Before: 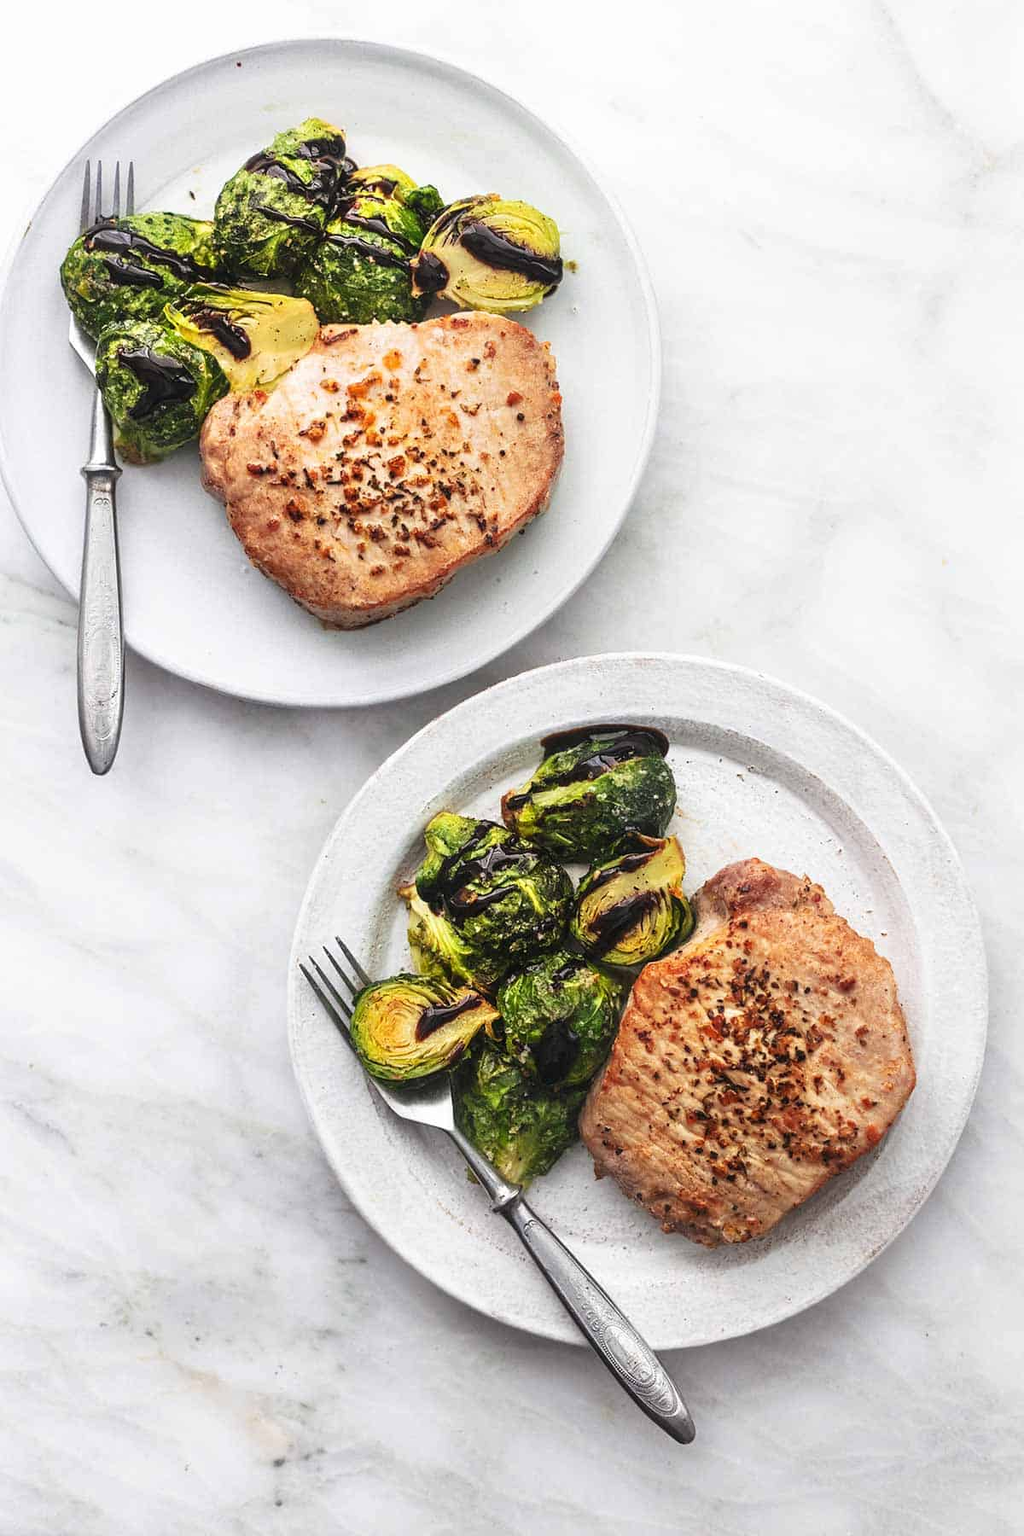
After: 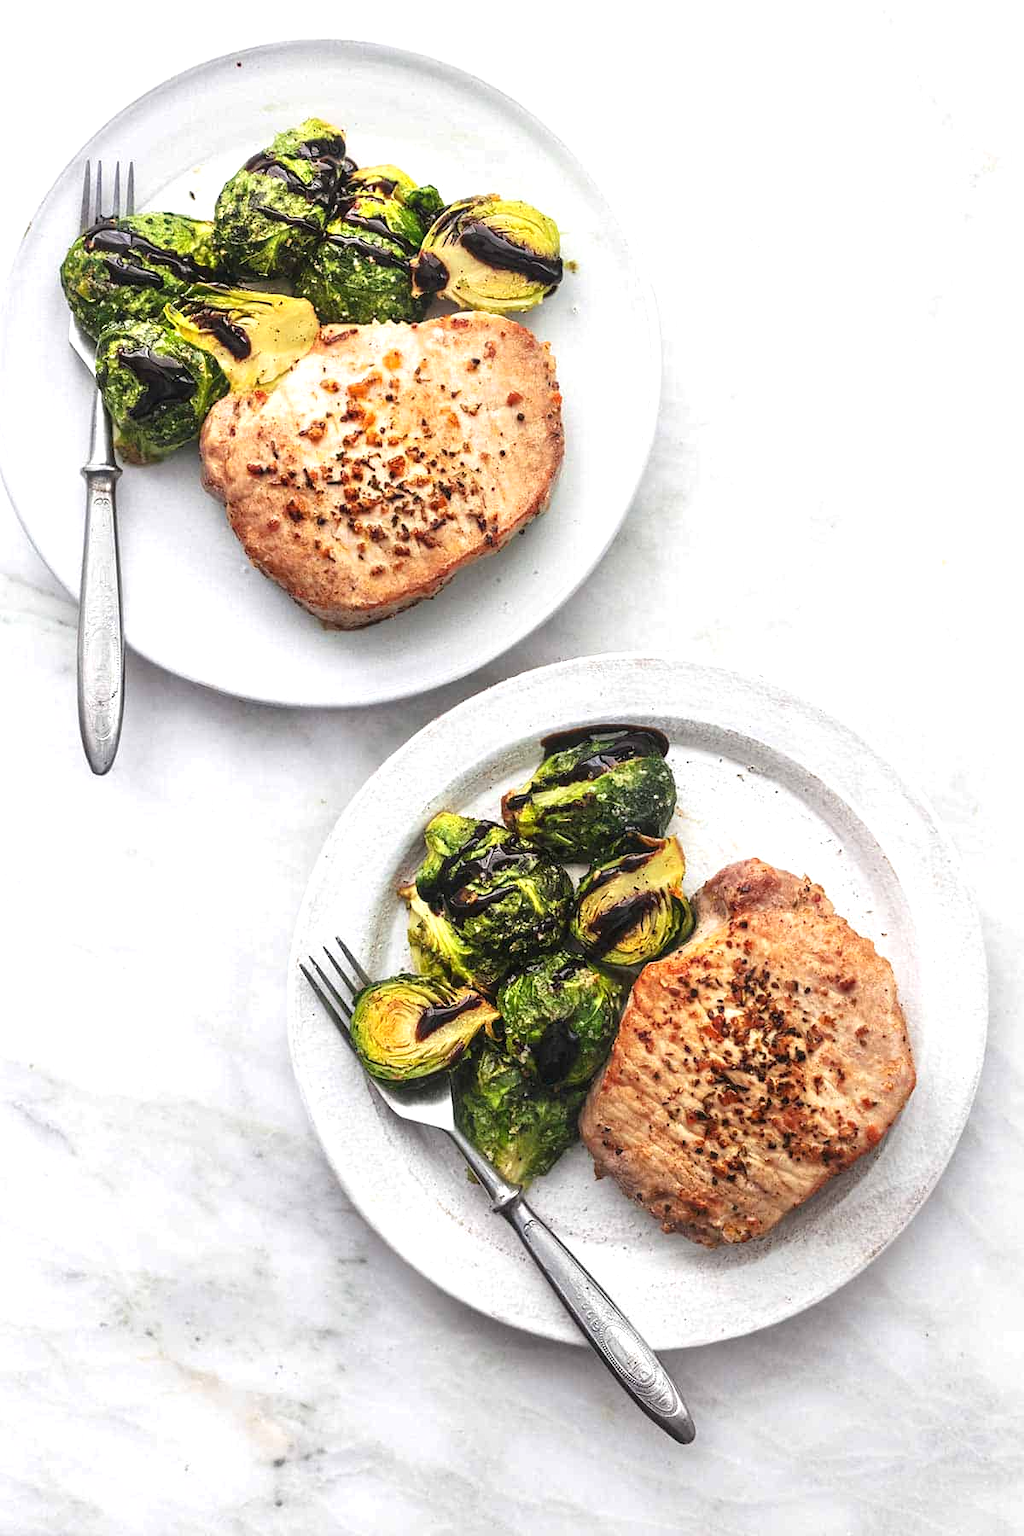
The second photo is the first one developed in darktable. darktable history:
exposure: exposure 0.295 EV, compensate highlight preservation false
local contrast: mode bilateral grid, contrast 11, coarseness 25, detail 115%, midtone range 0.2
